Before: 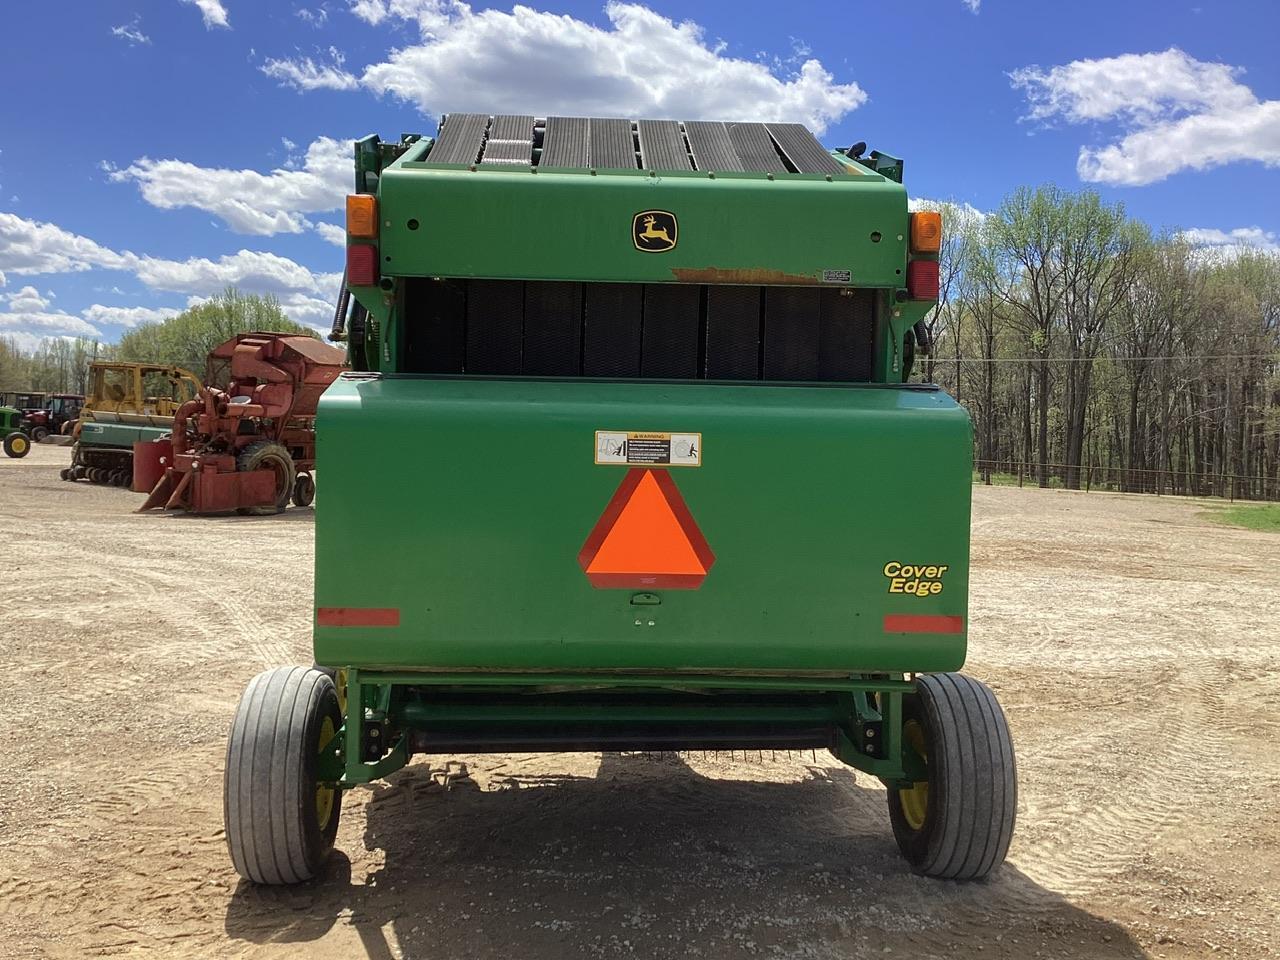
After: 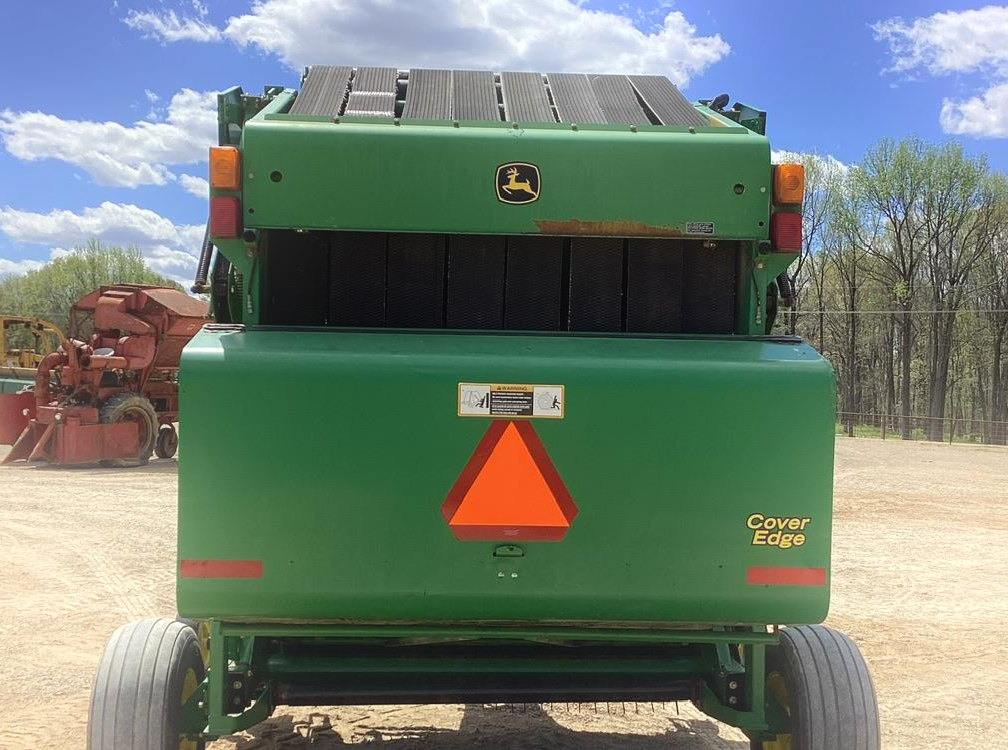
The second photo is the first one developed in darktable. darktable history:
crop and rotate: left 10.77%, top 5.1%, right 10.41%, bottom 16.76%
bloom: on, module defaults
